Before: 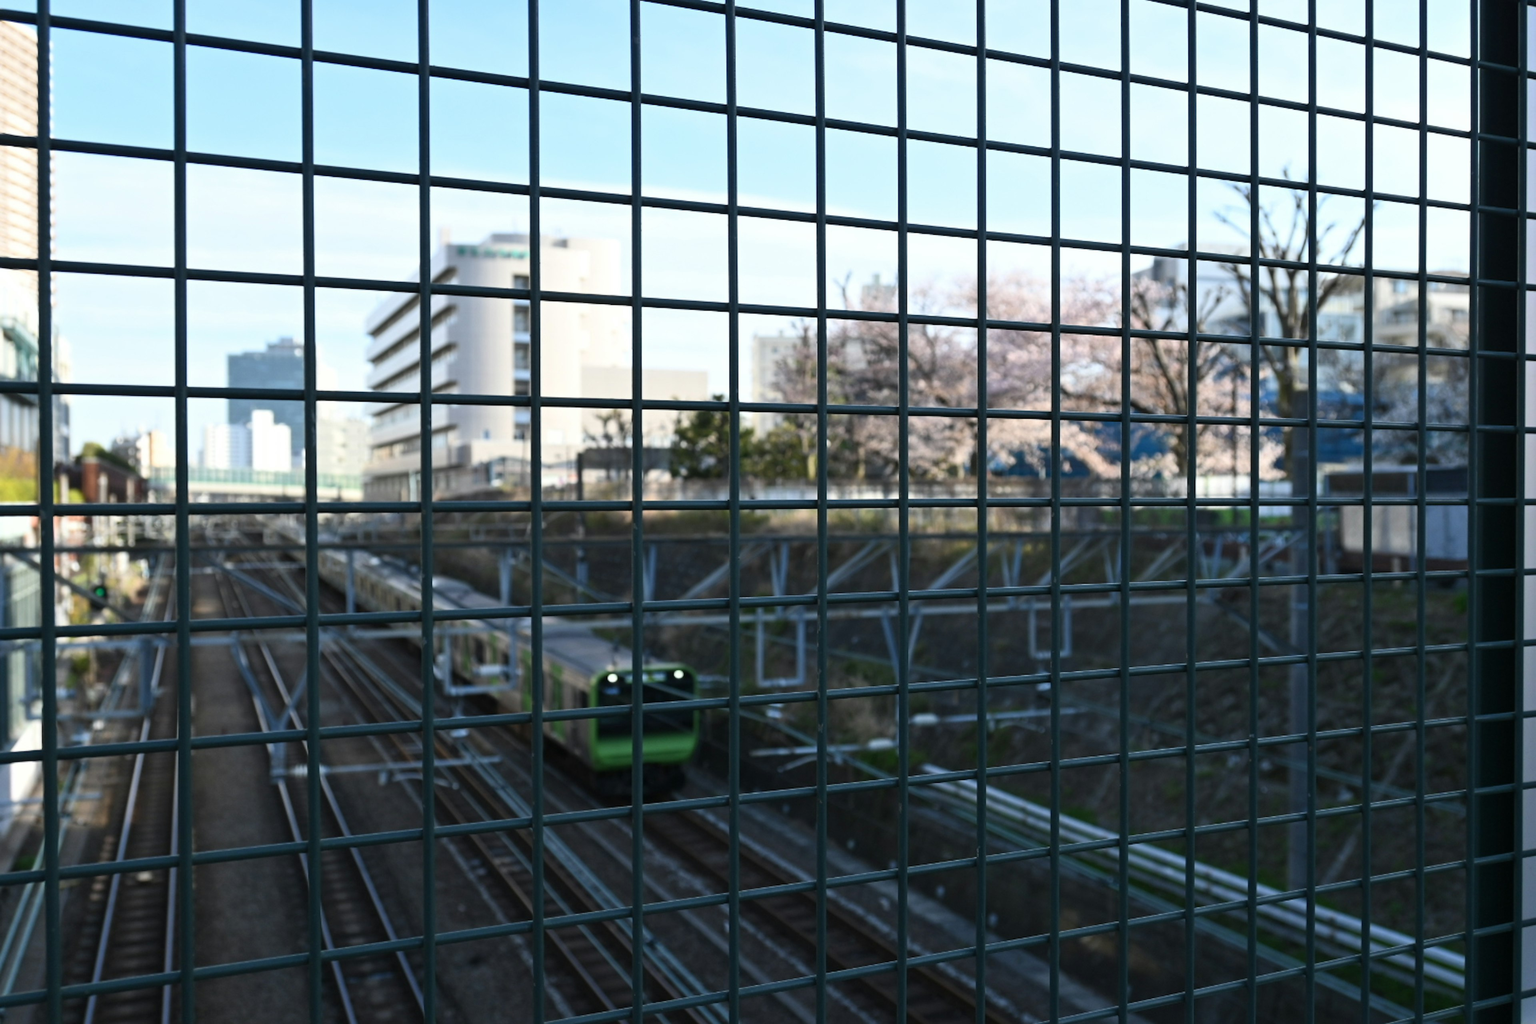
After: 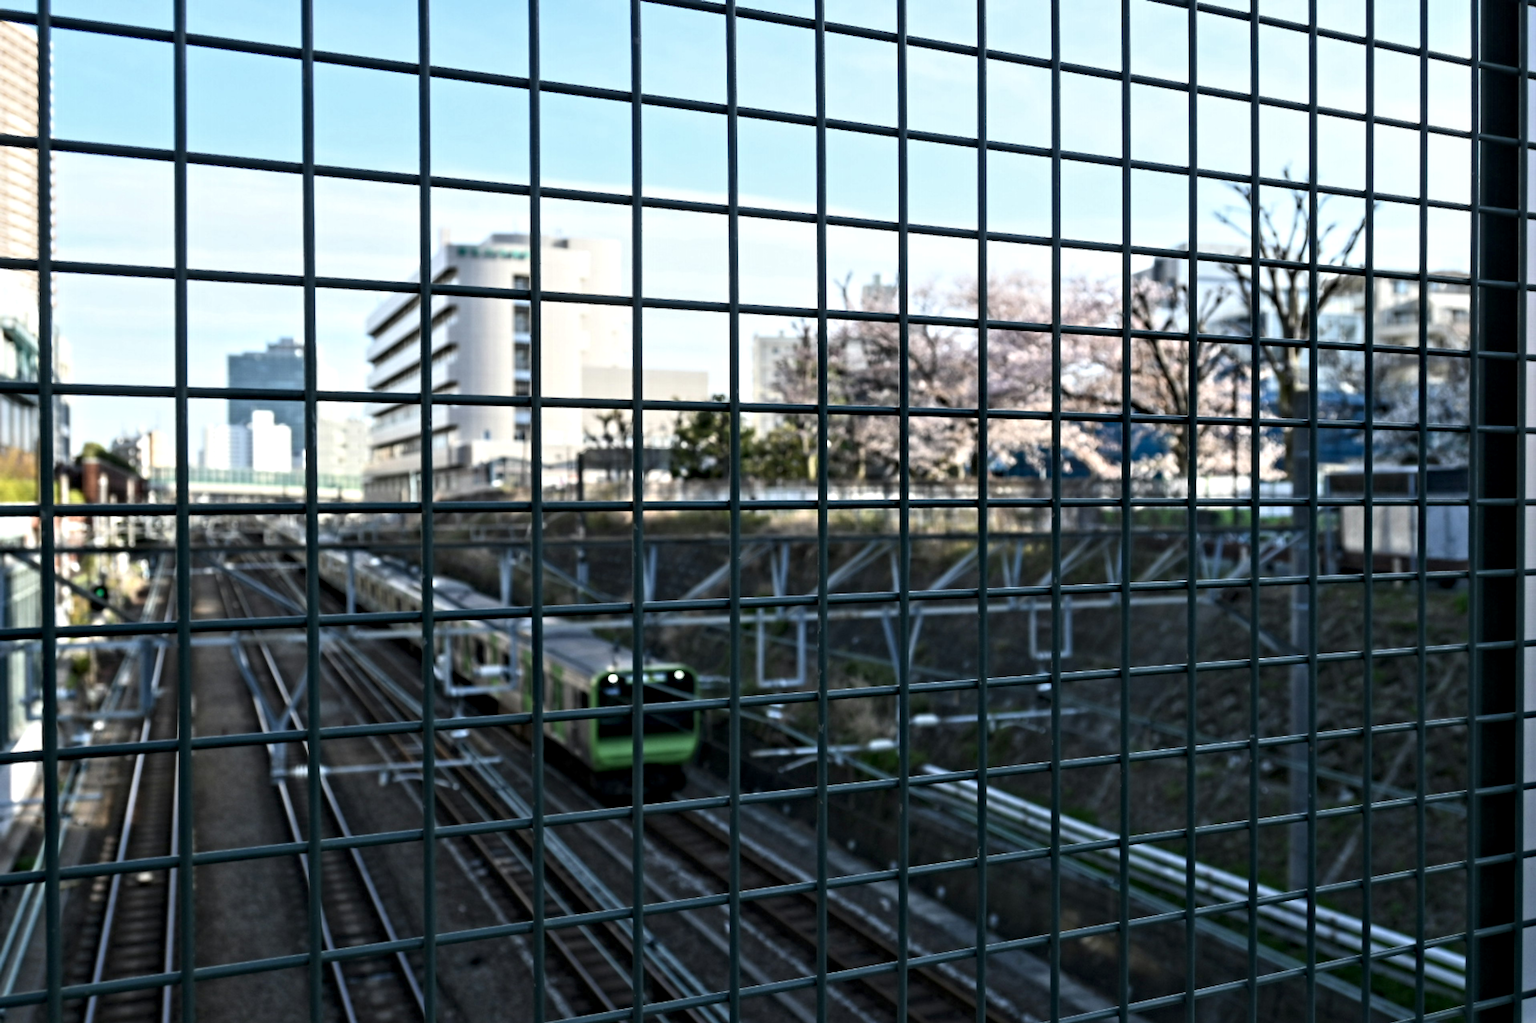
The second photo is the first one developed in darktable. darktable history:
contrast equalizer: y [[0.511, 0.558, 0.631, 0.632, 0.559, 0.512], [0.5 ×6], [0.507, 0.559, 0.627, 0.644, 0.647, 0.647], [0 ×6], [0 ×6]]
